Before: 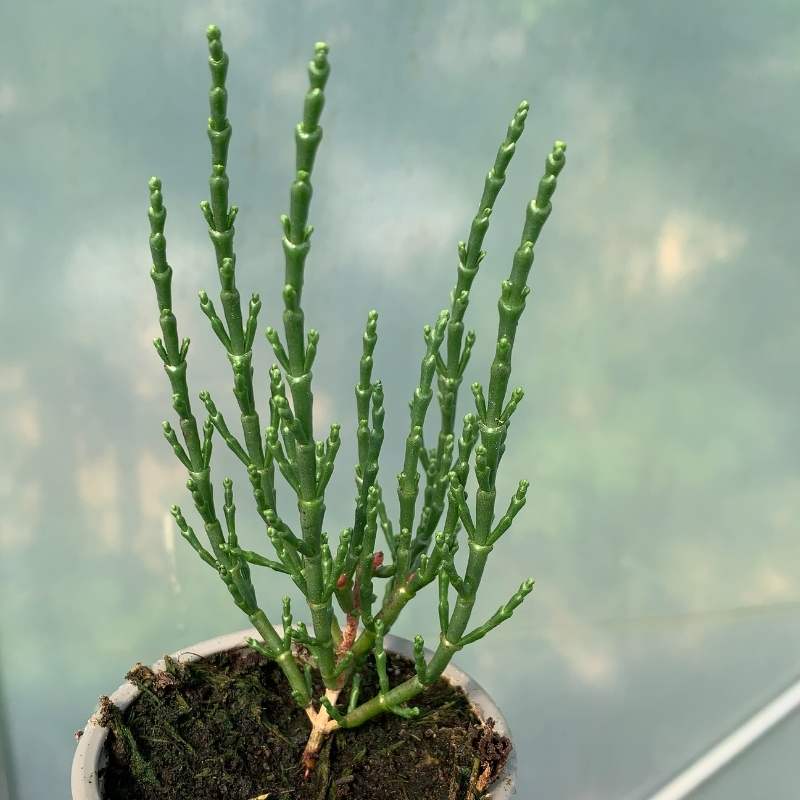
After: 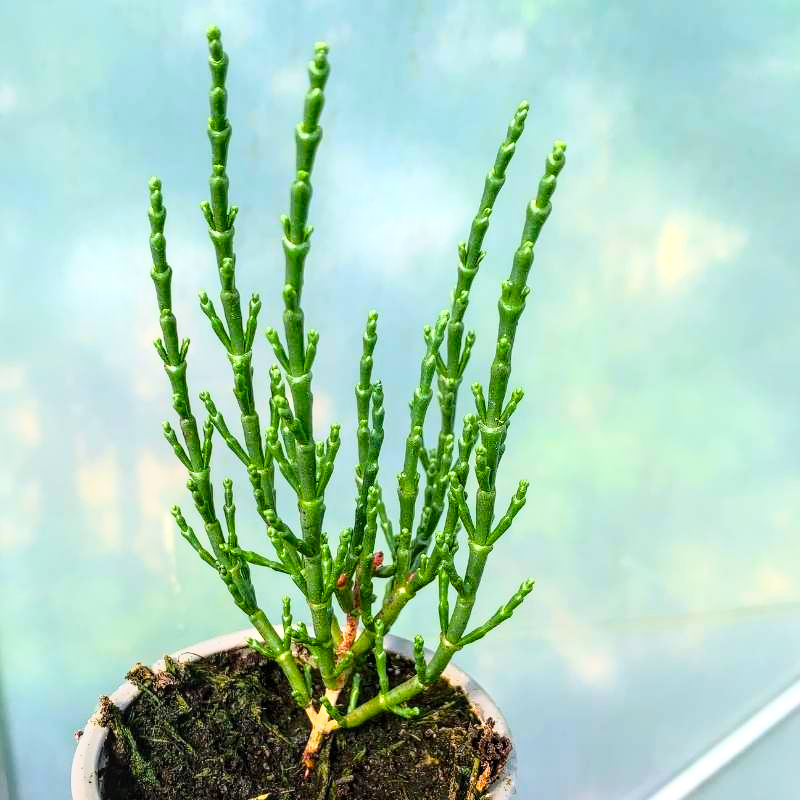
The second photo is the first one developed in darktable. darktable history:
white balance: red 0.984, blue 1.059
color balance rgb: linear chroma grading › global chroma 10%, perceptual saturation grading › global saturation 30%, global vibrance 10%
base curve: curves: ch0 [(0, 0) (0.032, 0.037) (0.105, 0.228) (0.435, 0.76) (0.856, 0.983) (1, 1)]
local contrast: detail 130%
